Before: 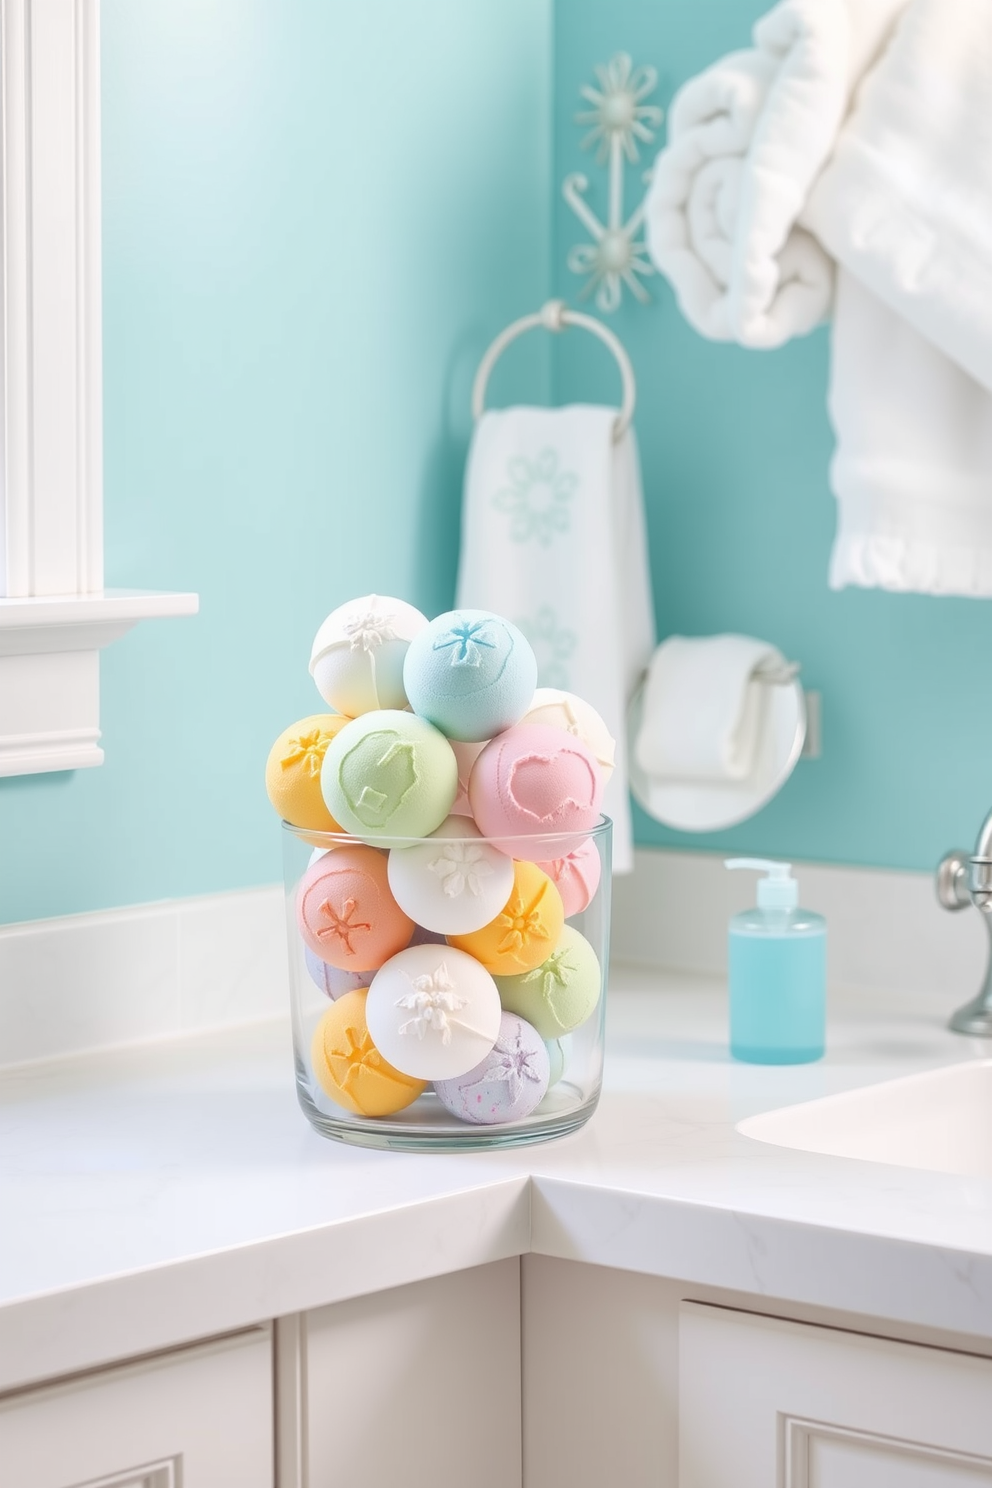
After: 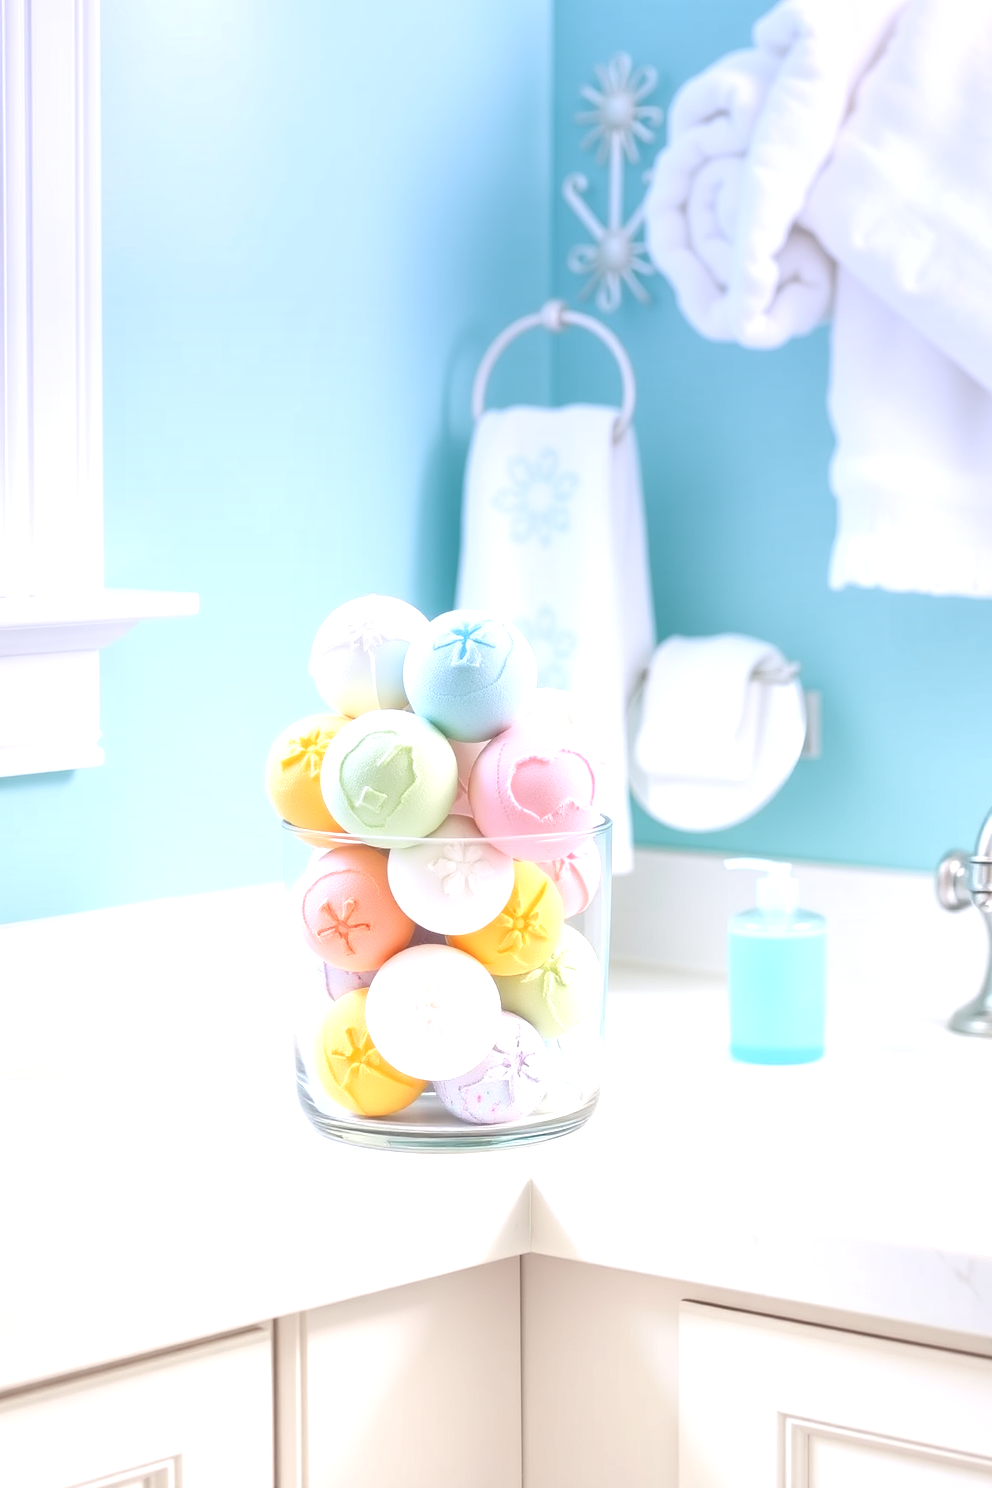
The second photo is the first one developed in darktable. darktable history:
exposure: exposure 0.943 EV, compensate highlight preservation false
graduated density: hue 238.83°, saturation 50%
